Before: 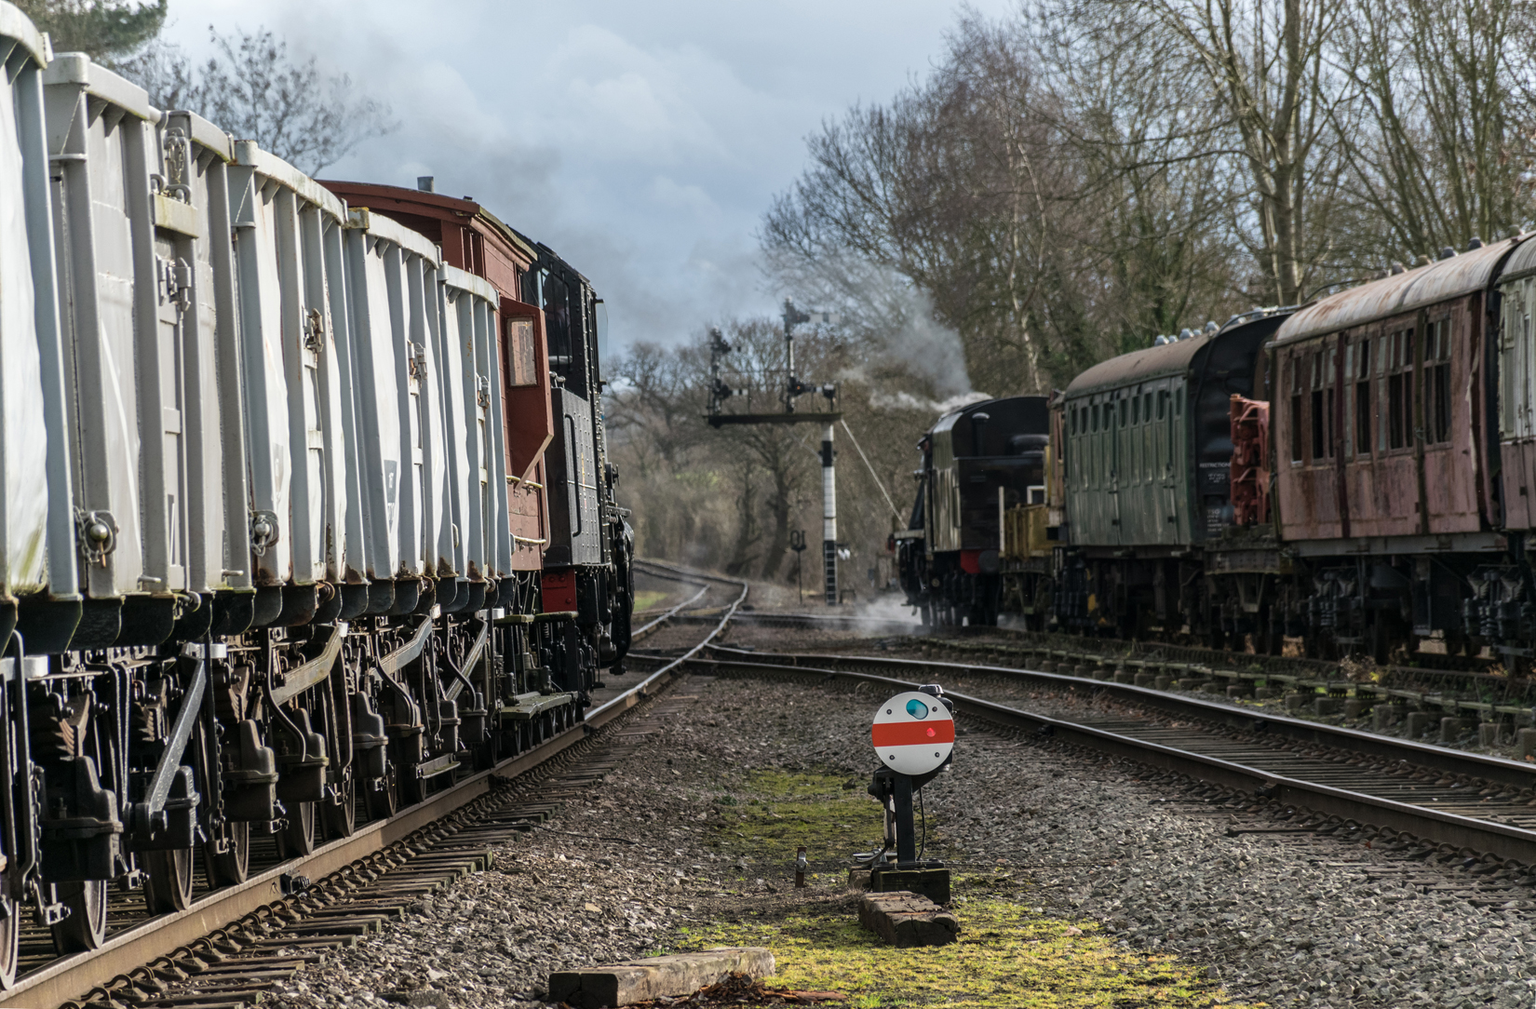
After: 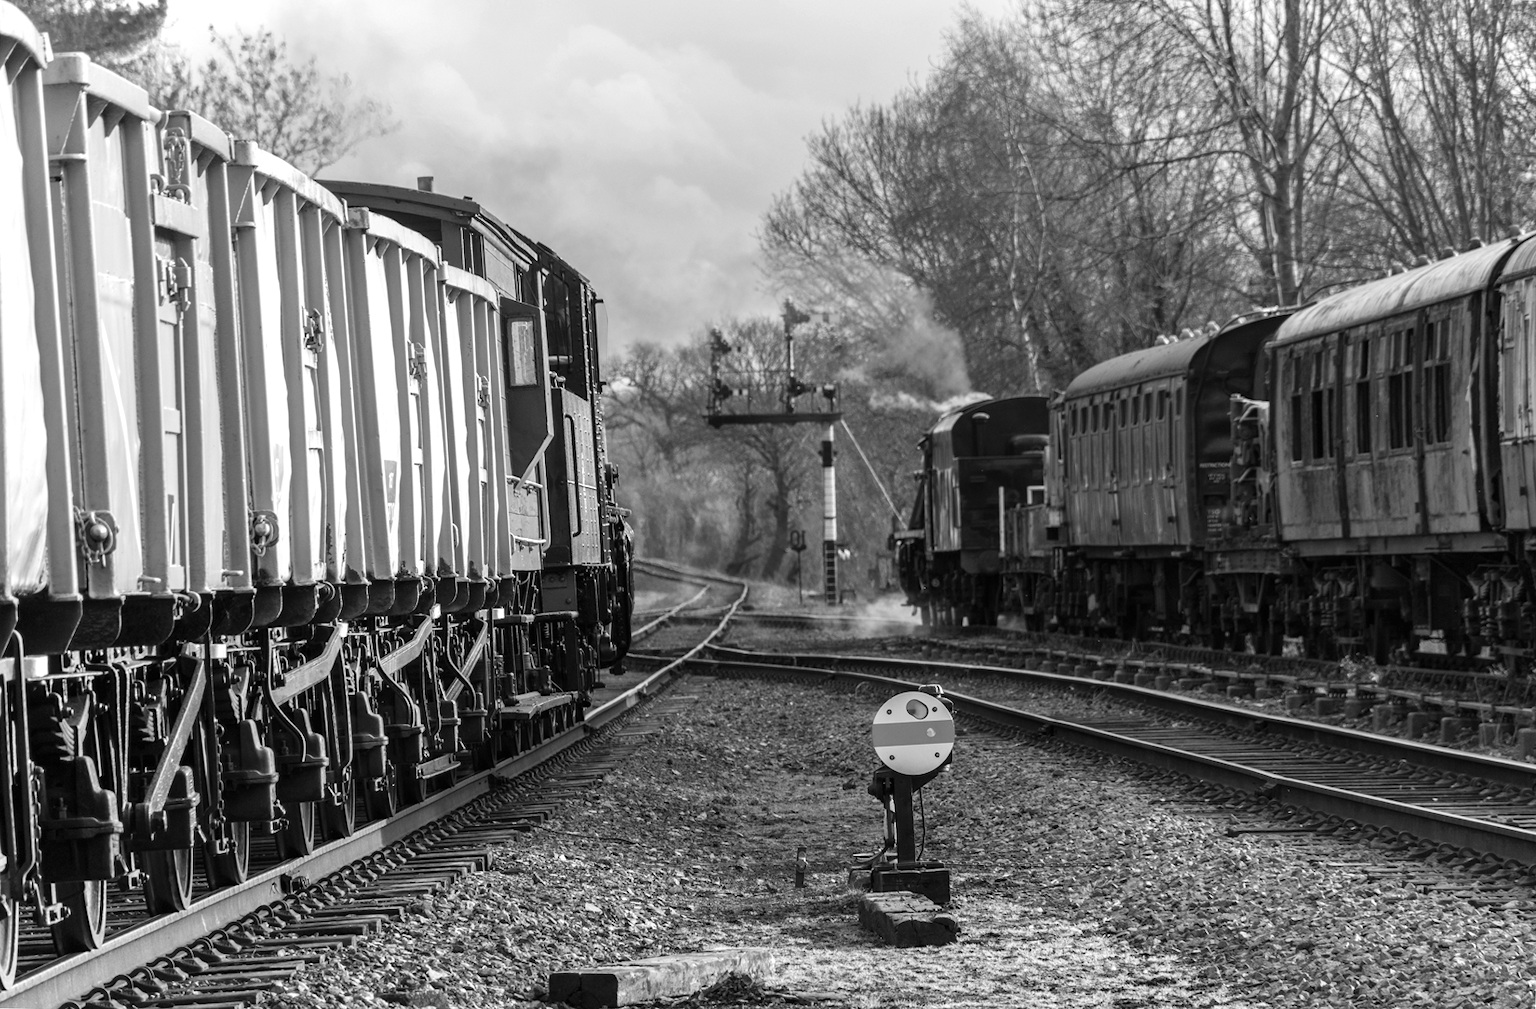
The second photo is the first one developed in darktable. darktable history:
monochrome: on, module defaults
rgb levels: mode RGB, independent channels, levels [[0, 0.474, 1], [0, 0.5, 1], [0, 0.5, 1]]
white balance: red 1.467, blue 0.684
contrast brightness saturation: contrast 0.06, brightness -0.01, saturation -0.23
